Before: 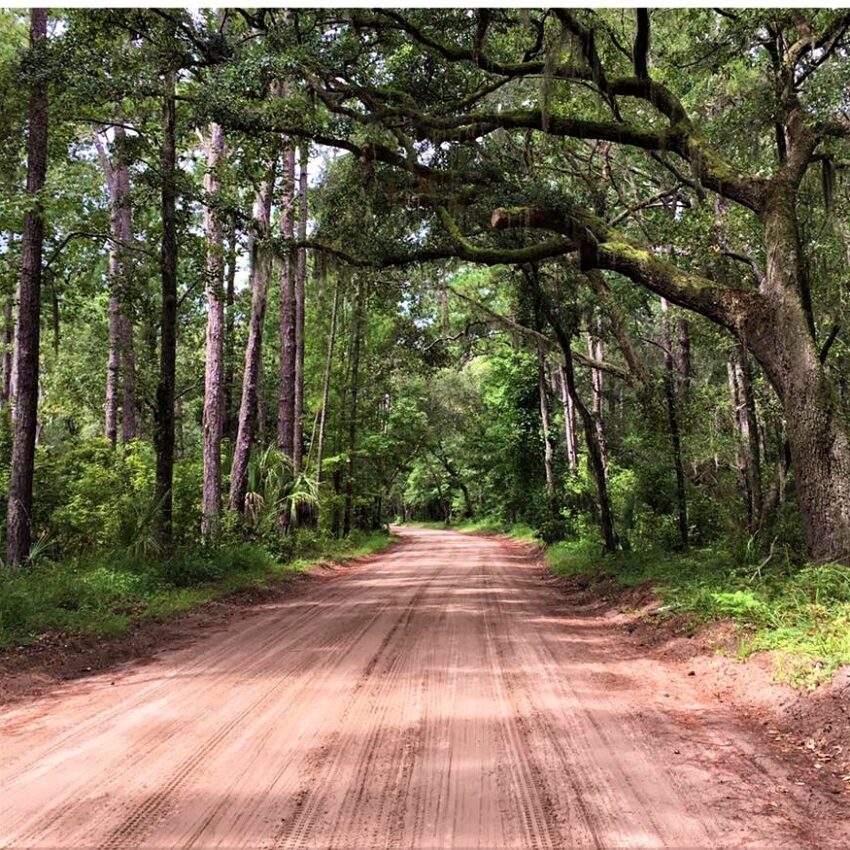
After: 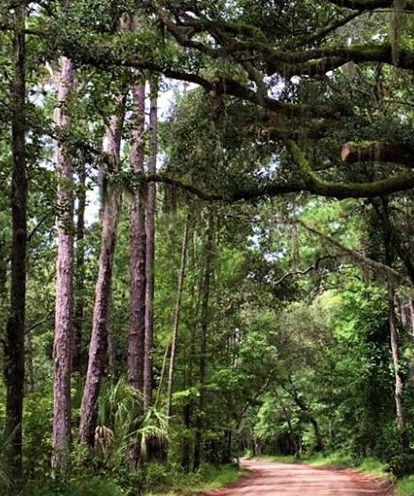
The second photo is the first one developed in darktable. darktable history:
crop: left 17.761%, top 7.79%, right 32.922%, bottom 32.156%
